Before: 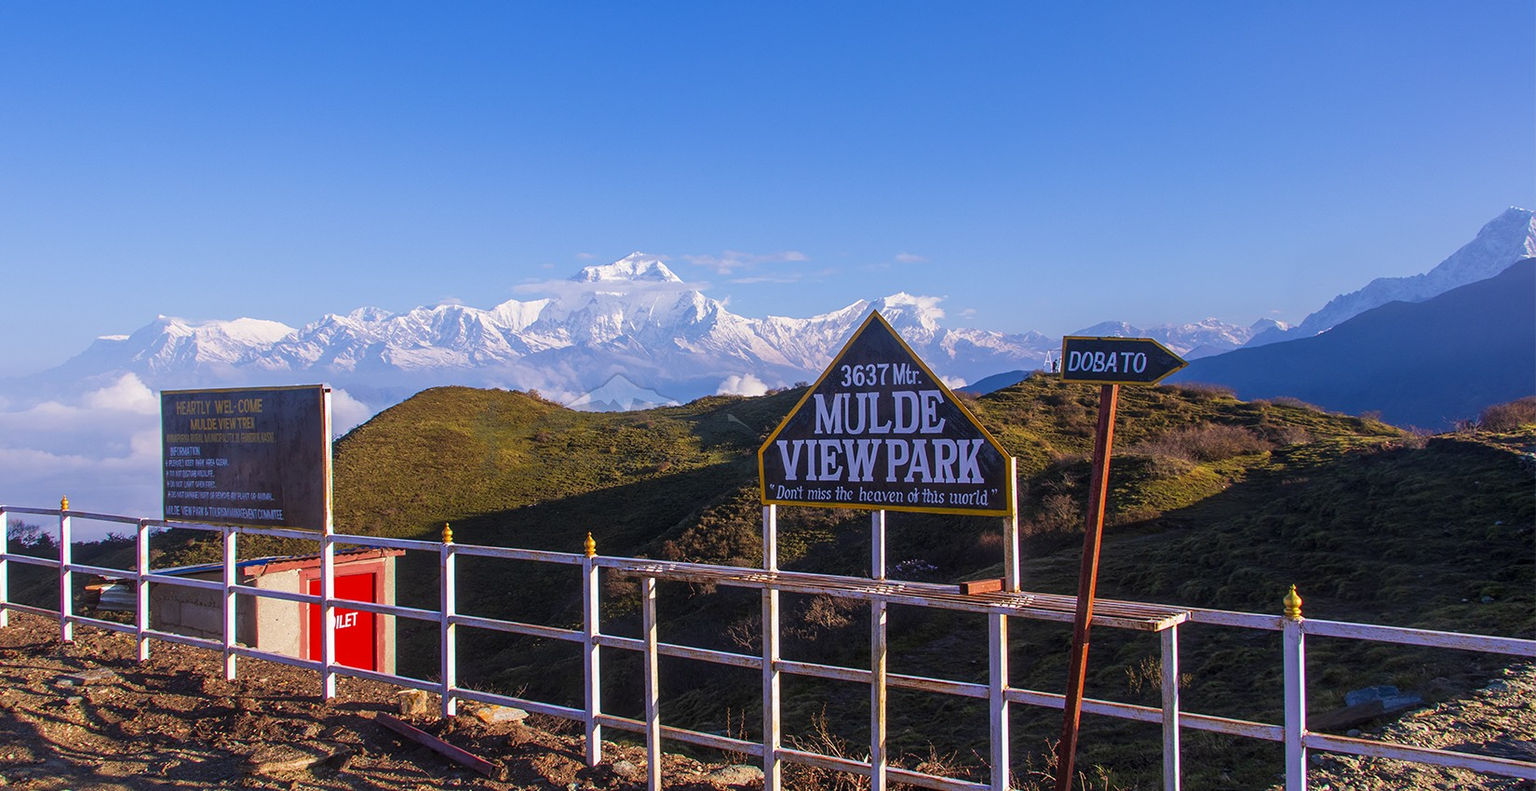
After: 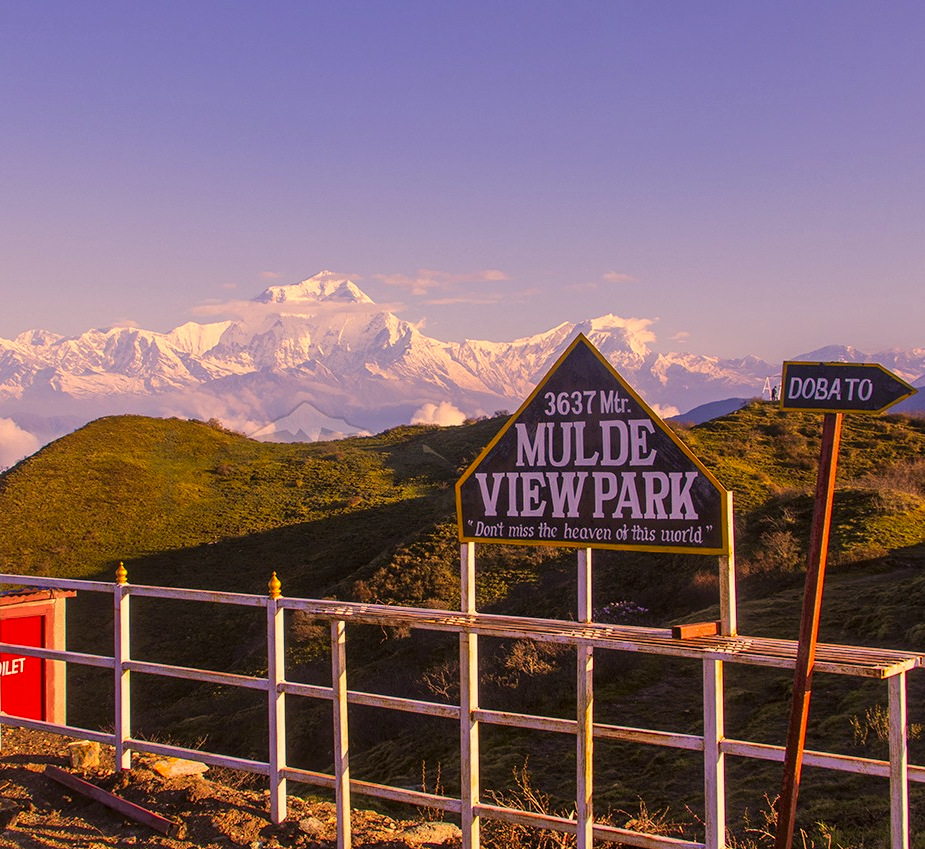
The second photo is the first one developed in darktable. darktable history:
crop: left 21.799%, right 22.116%, bottom 0.002%
color correction: highlights a* 18.52, highlights b* 35.28, shadows a* 1.9, shadows b* 5.85, saturation 1.03
shadows and highlights: shadows 37.58, highlights -26.93, soften with gaussian
